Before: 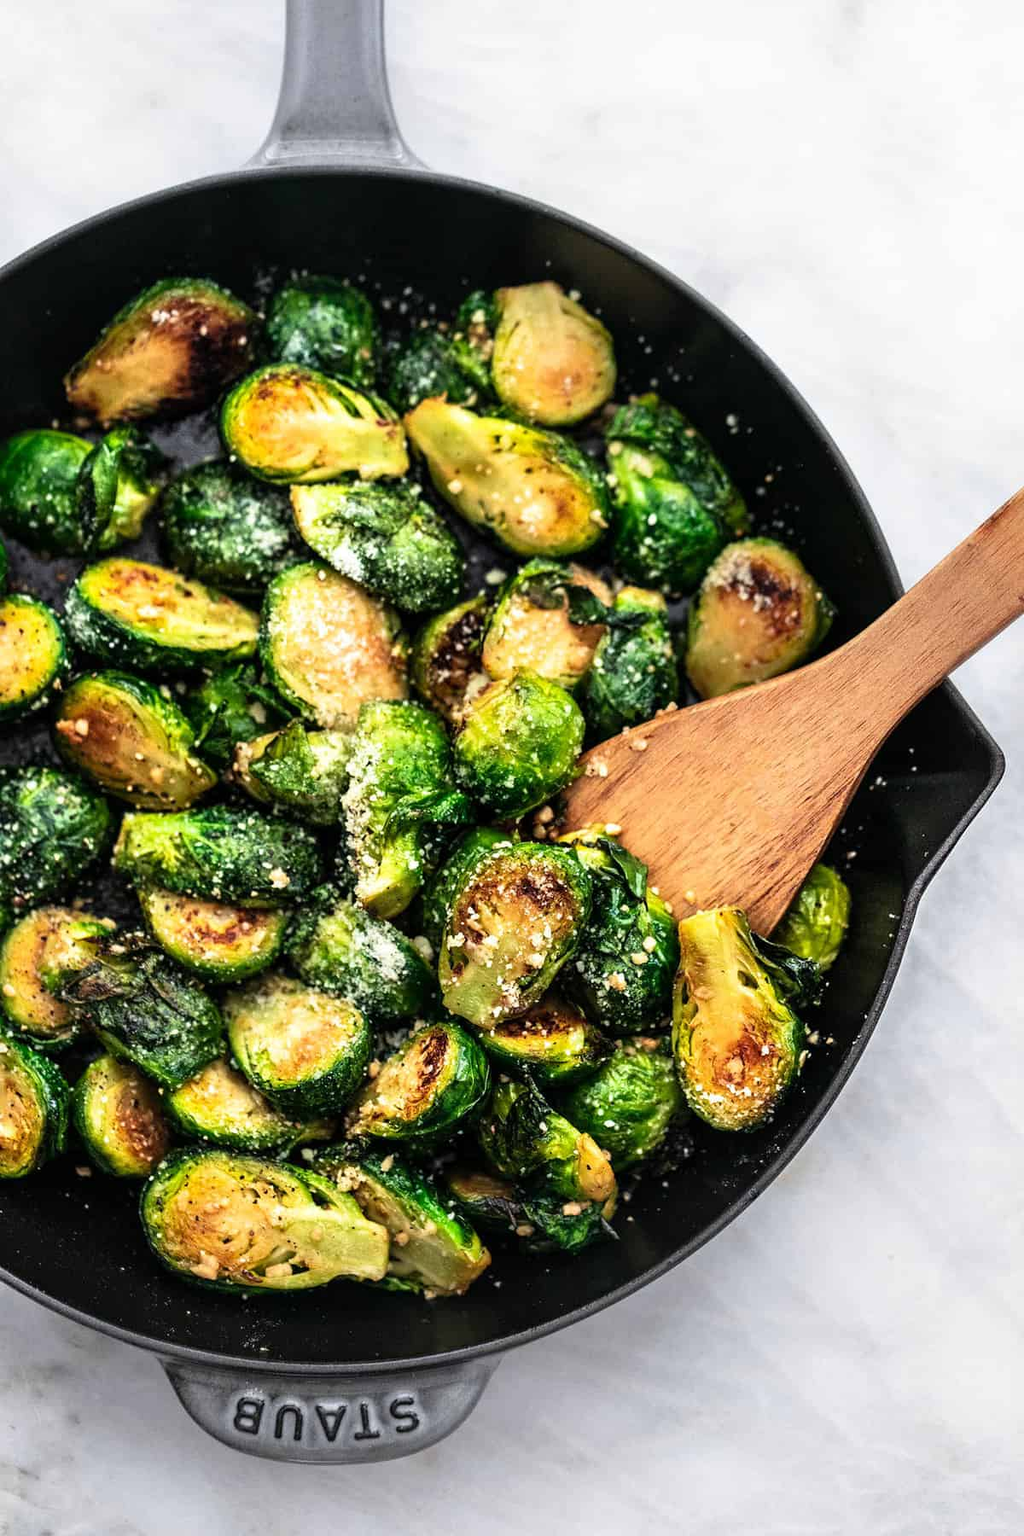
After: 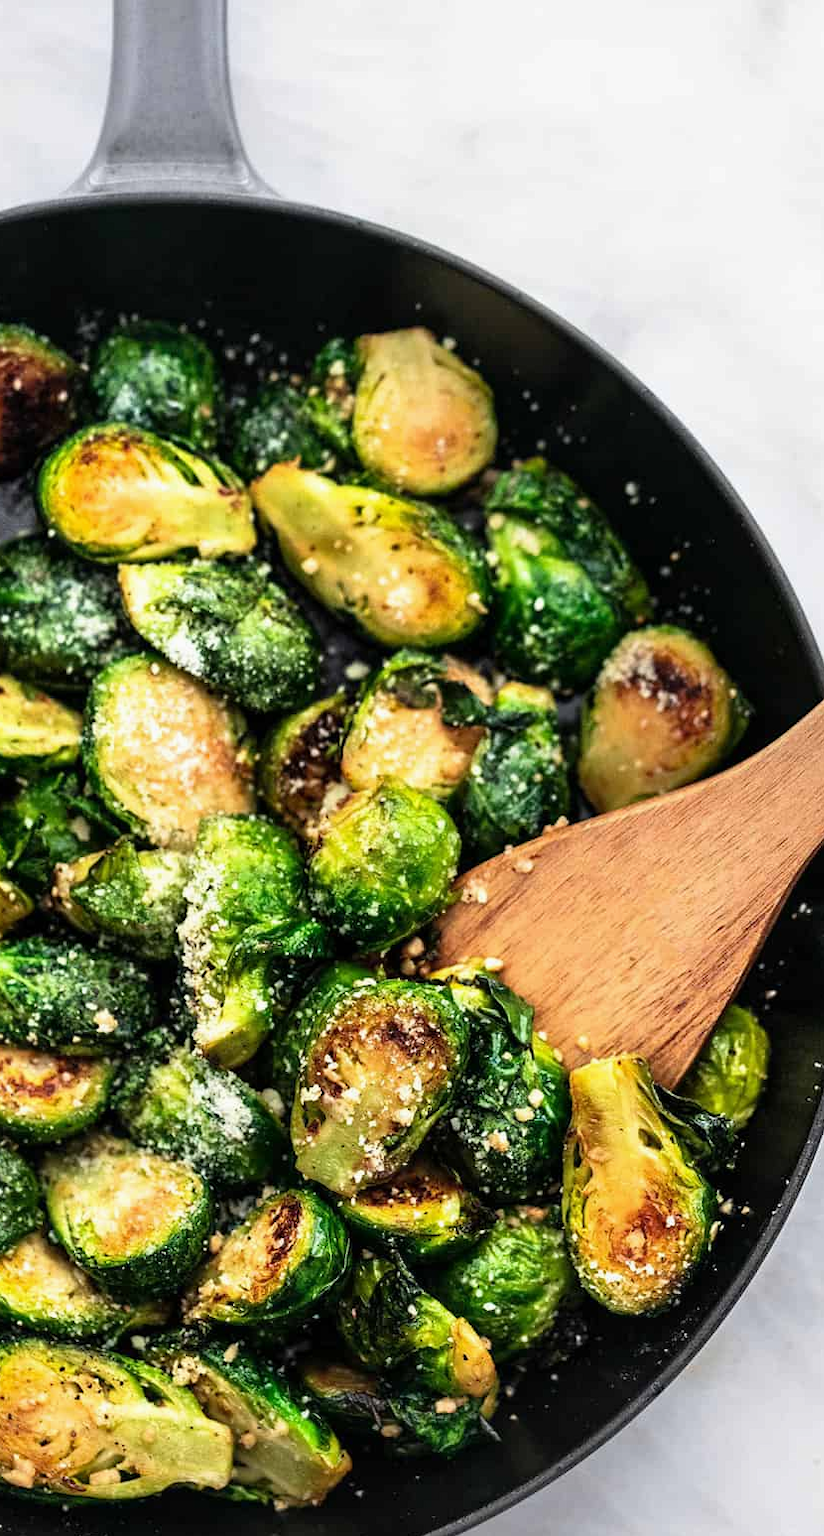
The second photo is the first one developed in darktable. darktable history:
exposure: exposure -0.05 EV
crop: left 18.479%, right 12.2%, bottom 13.971%
